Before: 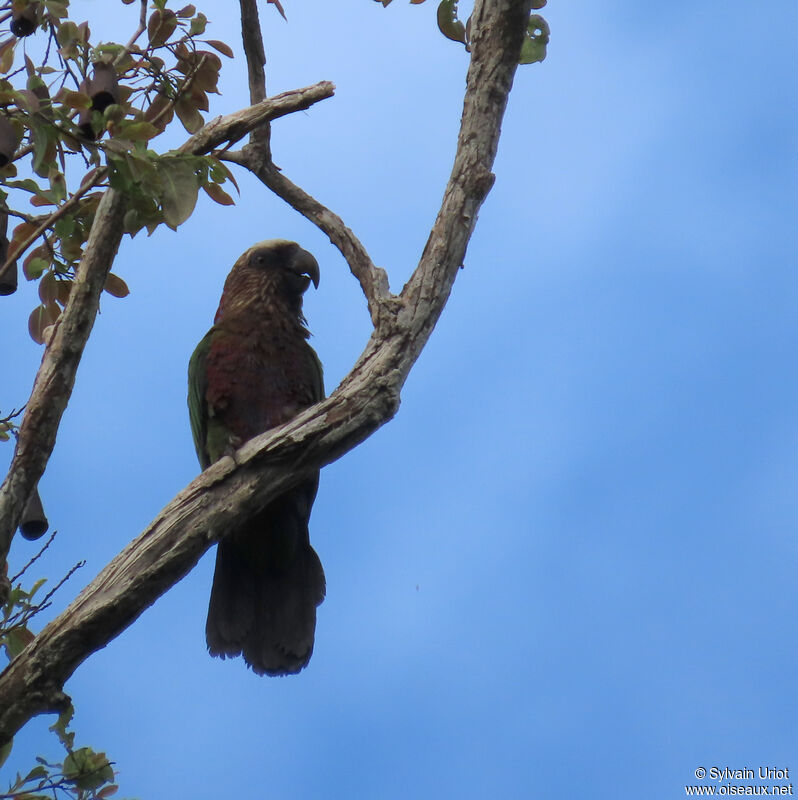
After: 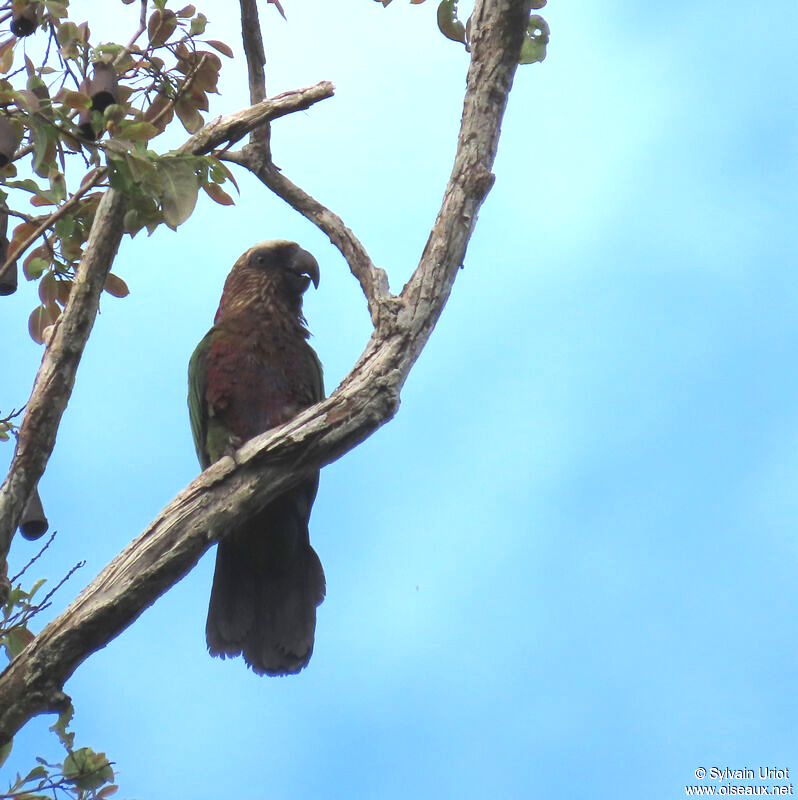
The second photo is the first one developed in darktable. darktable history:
exposure: black level correction -0.005, exposure 1.006 EV, compensate exposure bias true, compensate highlight preservation false
